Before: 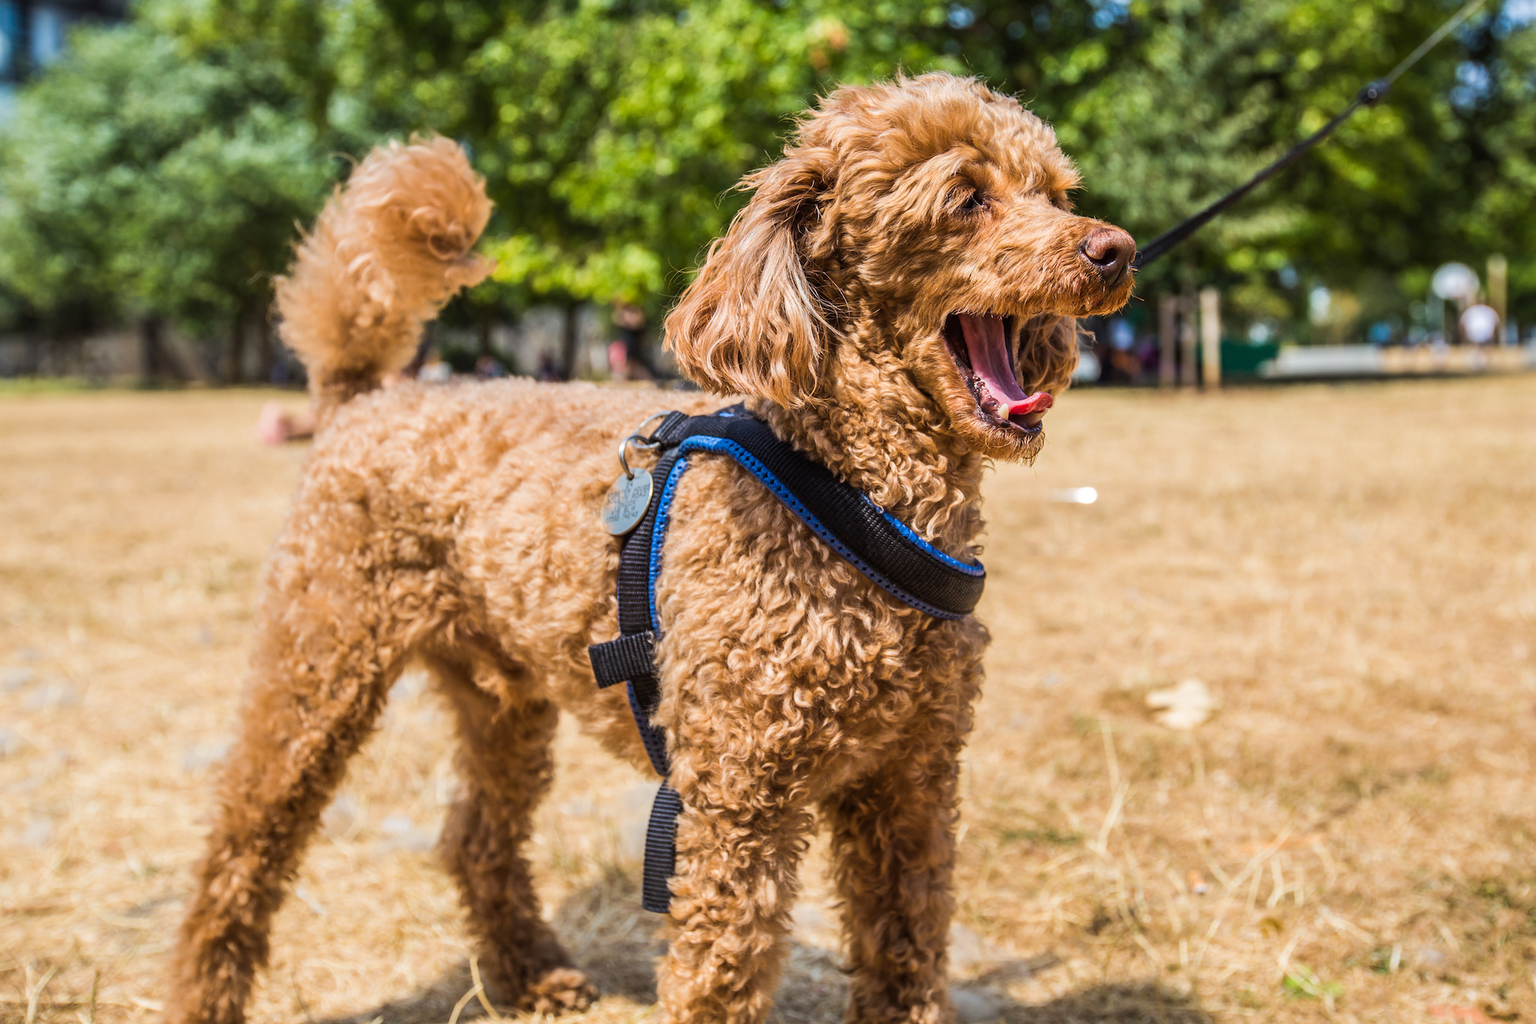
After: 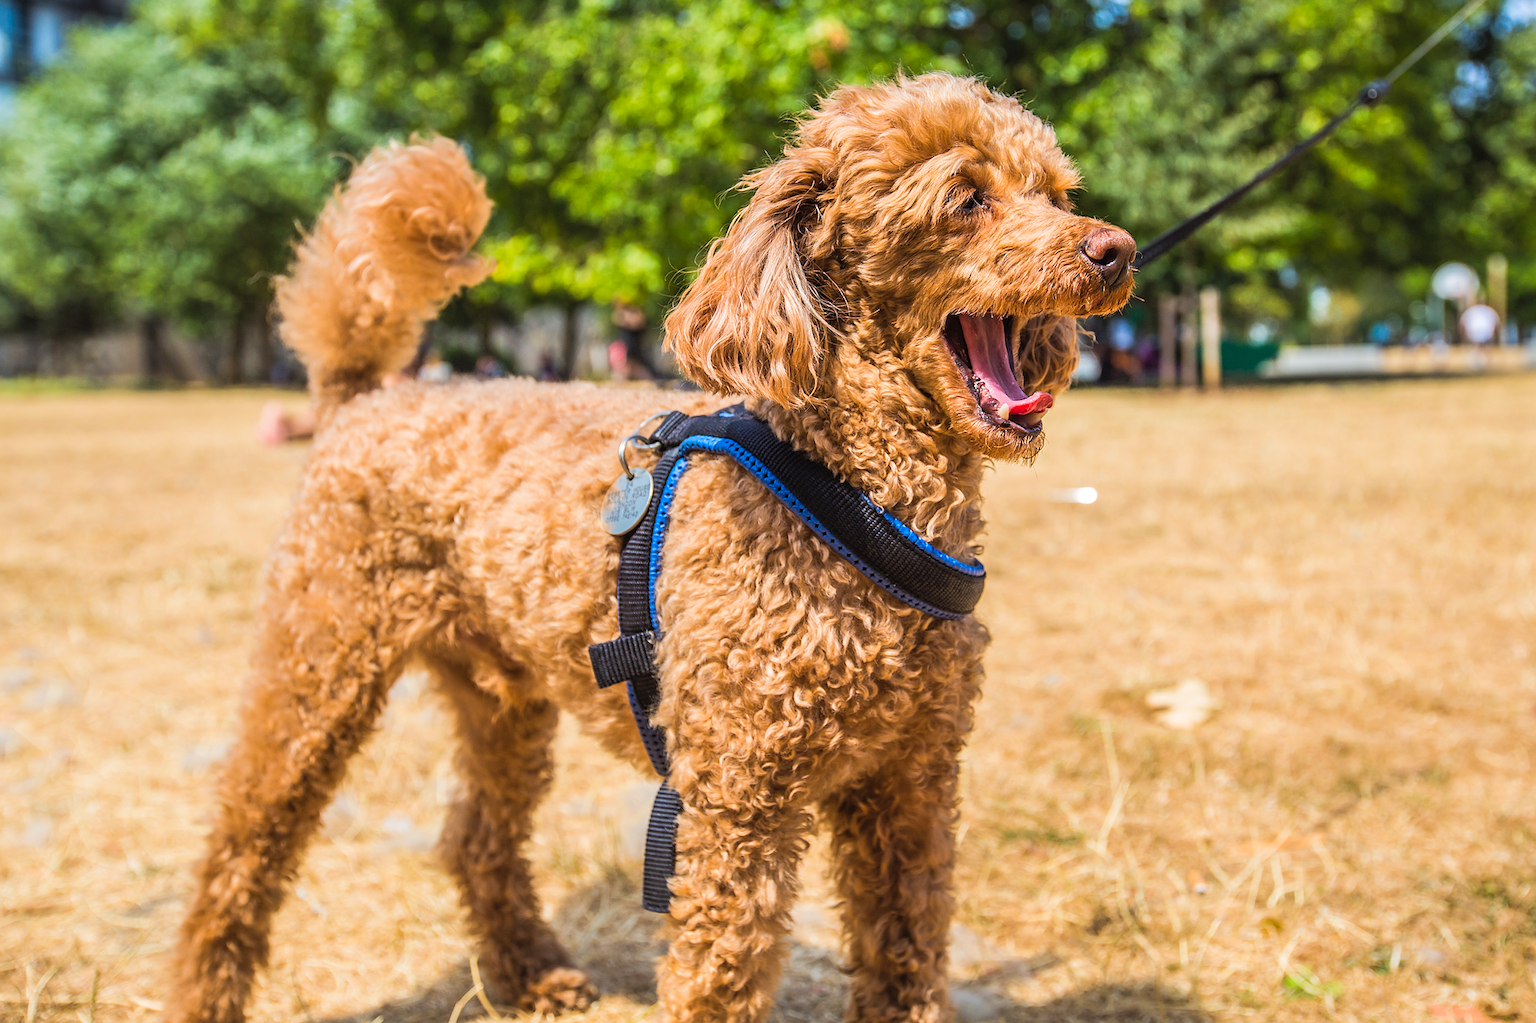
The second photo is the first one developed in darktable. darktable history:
sharpen: radius 1.042
contrast brightness saturation: brightness 0.086, saturation 0.191
